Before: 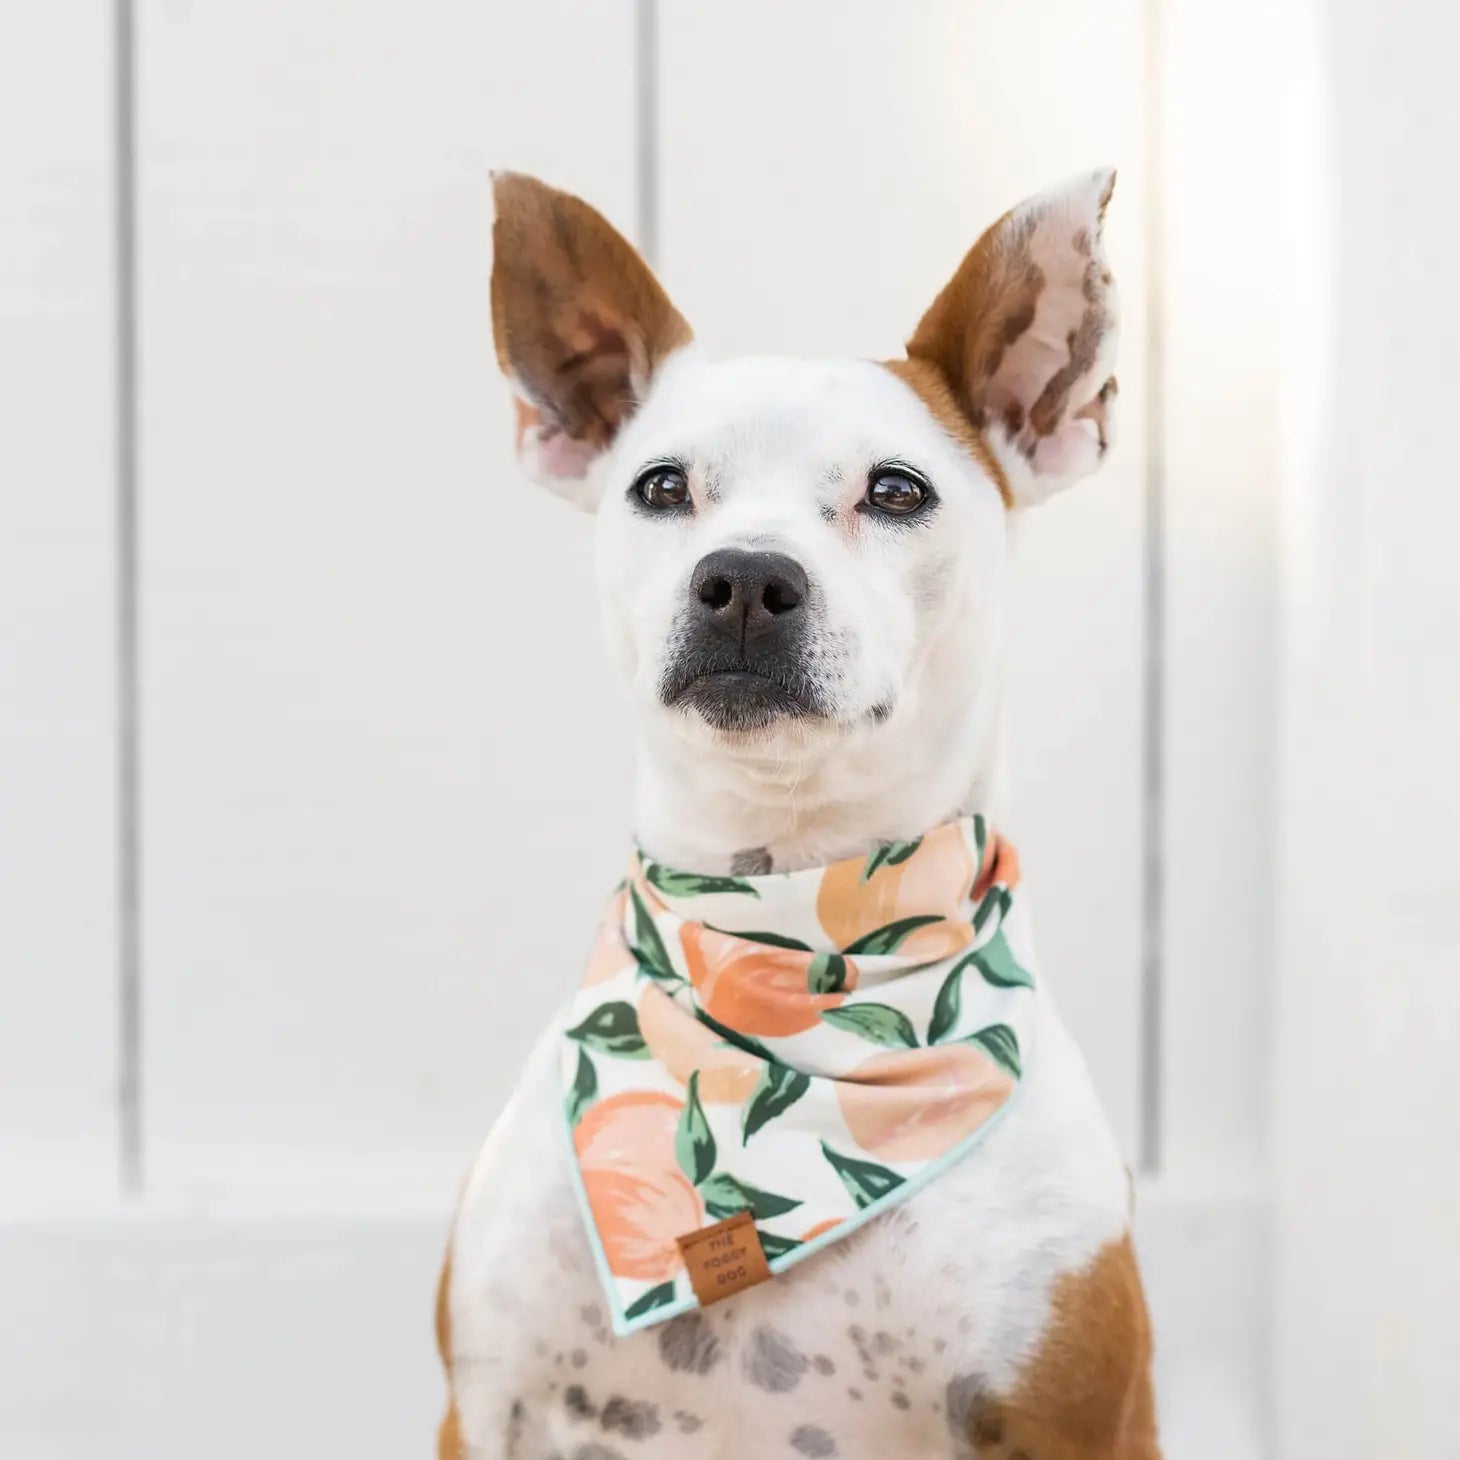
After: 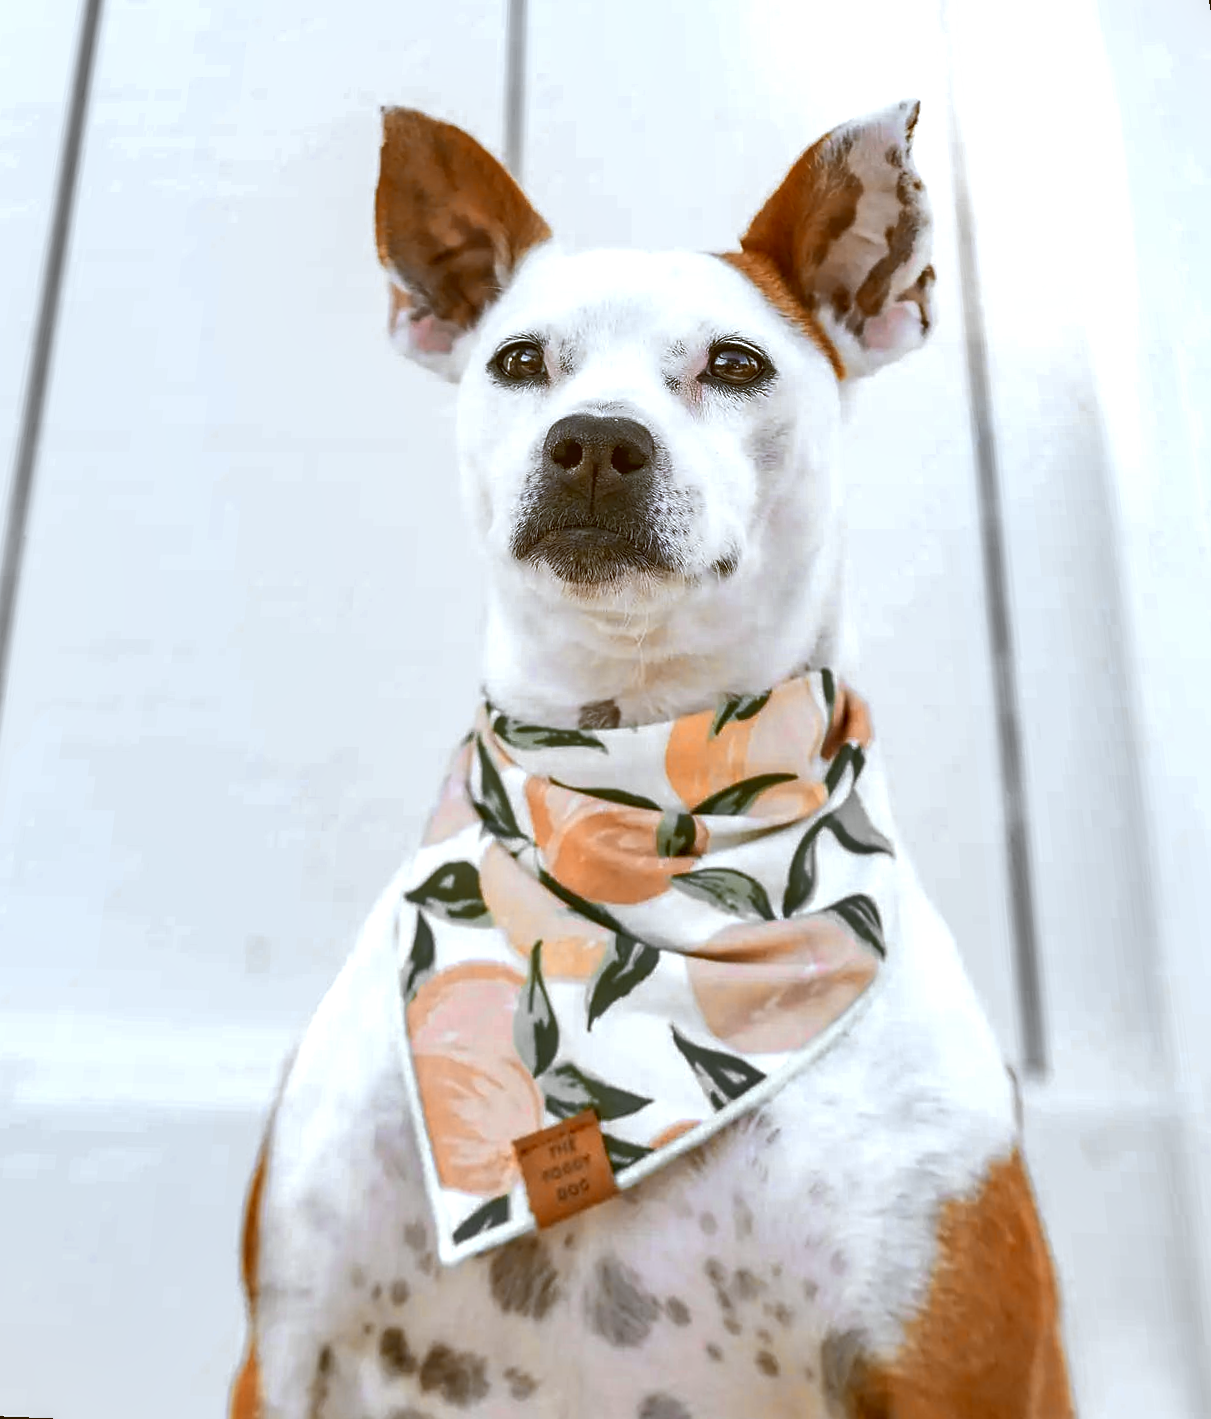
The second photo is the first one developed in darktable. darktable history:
contrast brightness saturation: contrast 0.03, brightness -0.04
white balance: red 0.948, green 1.02, blue 1.176
local contrast: detail 117%
color zones: curves: ch0 [(0.009, 0.528) (0.136, 0.6) (0.255, 0.586) (0.39, 0.528) (0.522, 0.584) (0.686, 0.736) (0.849, 0.561)]; ch1 [(0.045, 0.781) (0.14, 0.416) (0.257, 0.695) (0.442, 0.032) (0.738, 0.338) (0.818, 0.632) (0.891, 0.741) (1, 0.704)]; ch2 [(0, 0.667) (0.141, 0.52) (0.26, 0.37) (0.474, 0.432) (0.743, 0.286)]
shadows and highlights: soften with gaussian
color correction: highlights a* -1.43, highlights b* 10.12, shadows a* 0.395, shadows b* 19.35
rotate and perspective: rotation 0.72°, lens shift (vertical) -0.352, lens shift (horizontal) -0.051, crop left 0.152, crop right 0.859, crop top 0.019, crop bottom 0.964
sharpen: radius 0.969, amount 0.604
